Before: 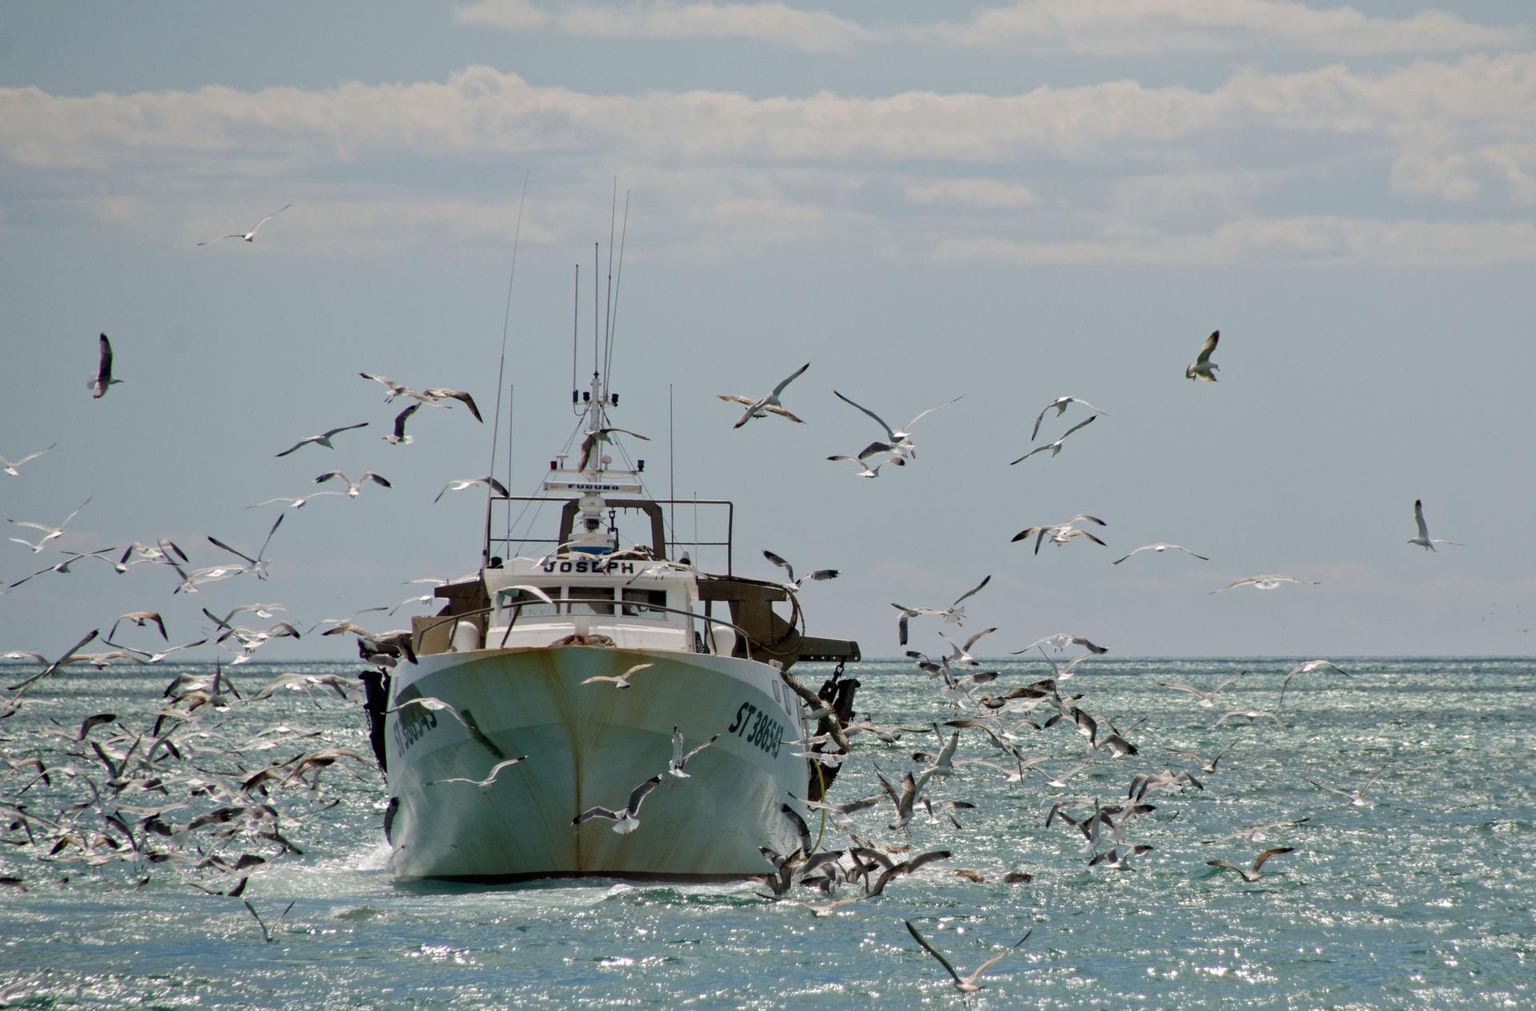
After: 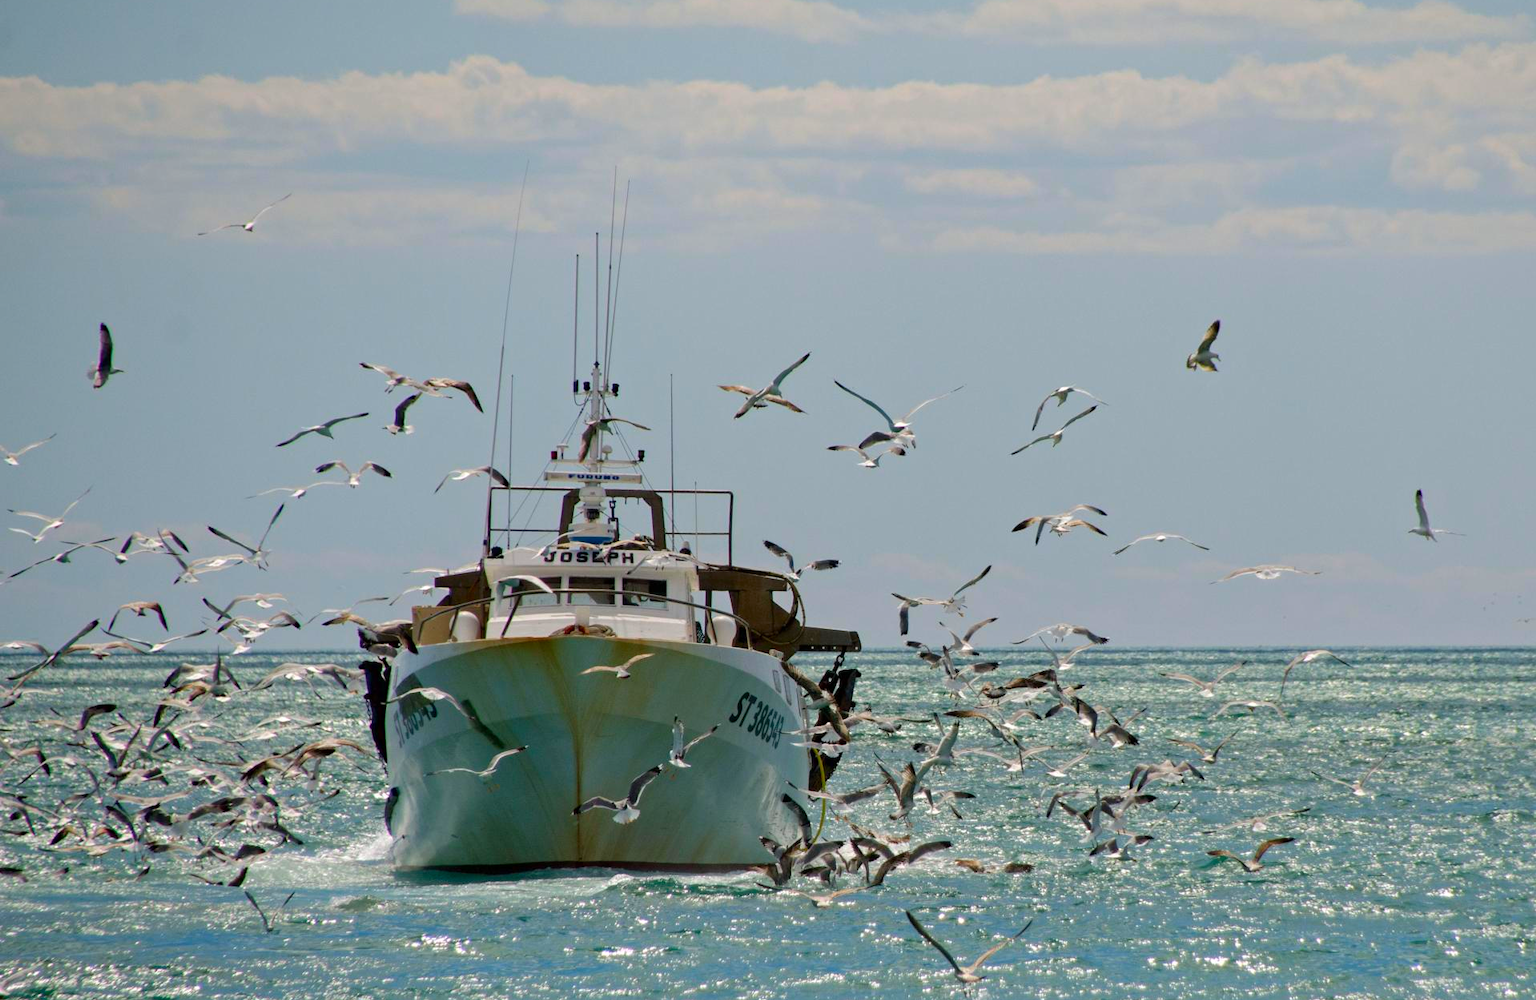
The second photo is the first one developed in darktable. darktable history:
crop: top 1.049%, right 0.001%
contrast brightness saturation: saturation 0.5
tone equalizer: on, module defaults
